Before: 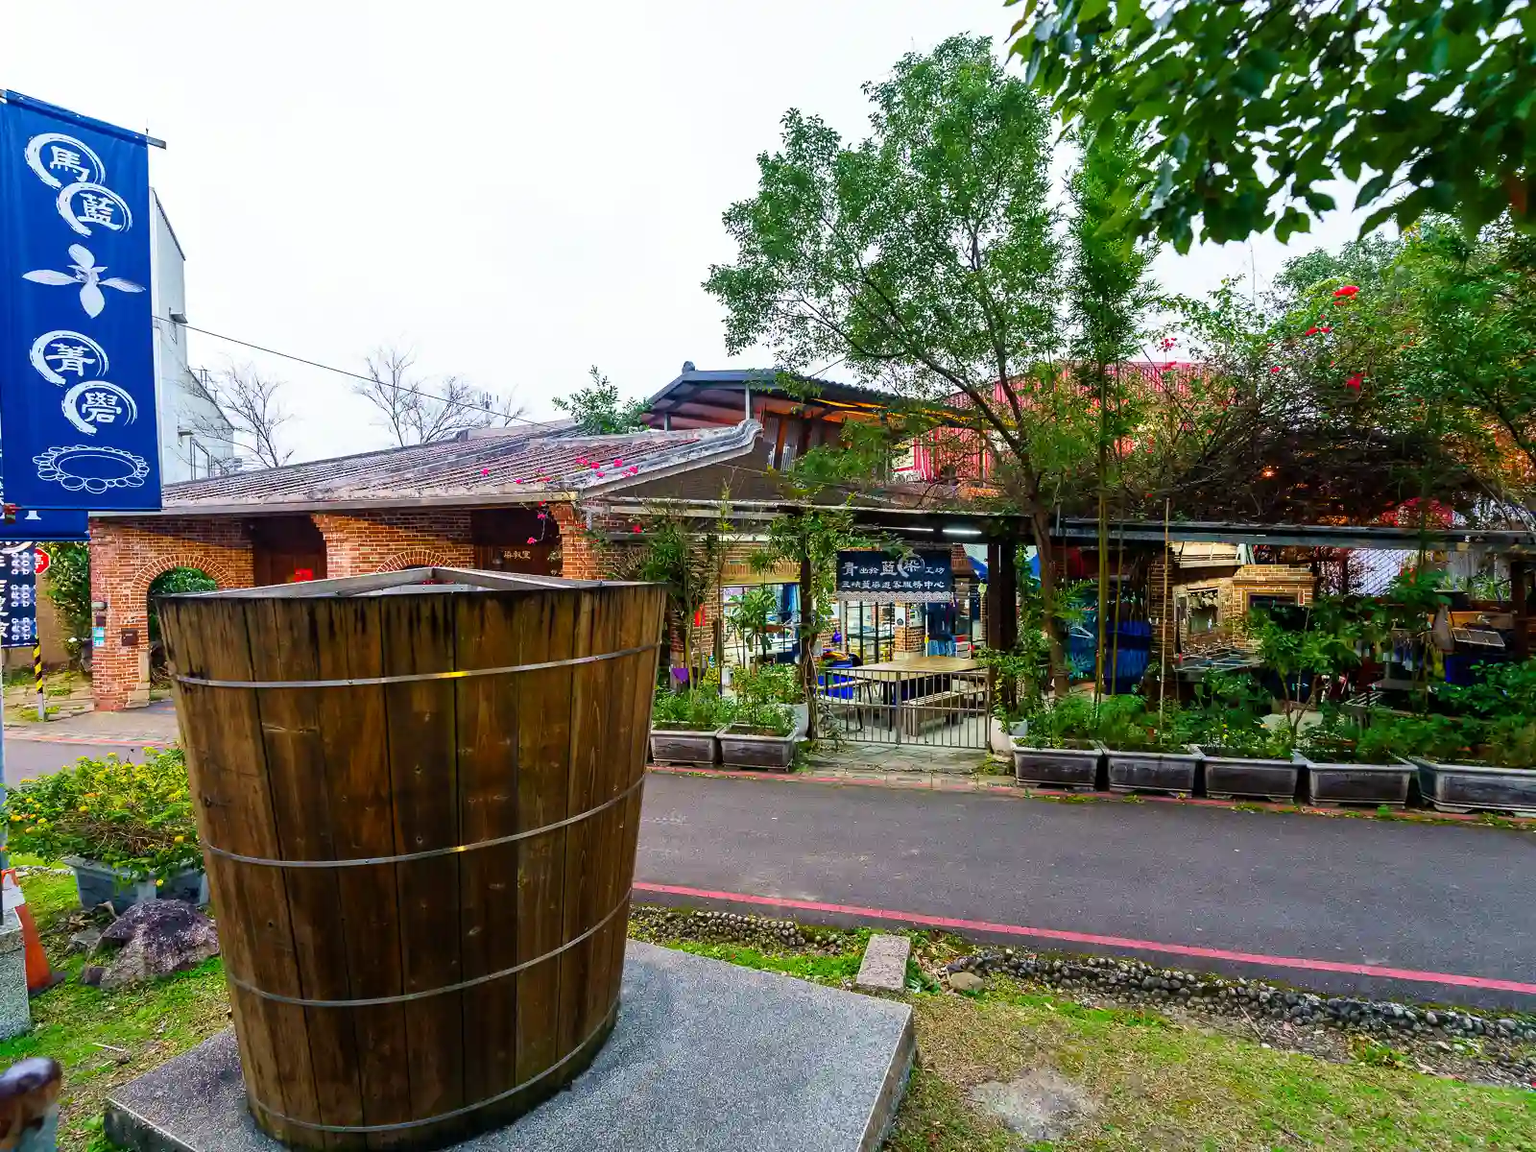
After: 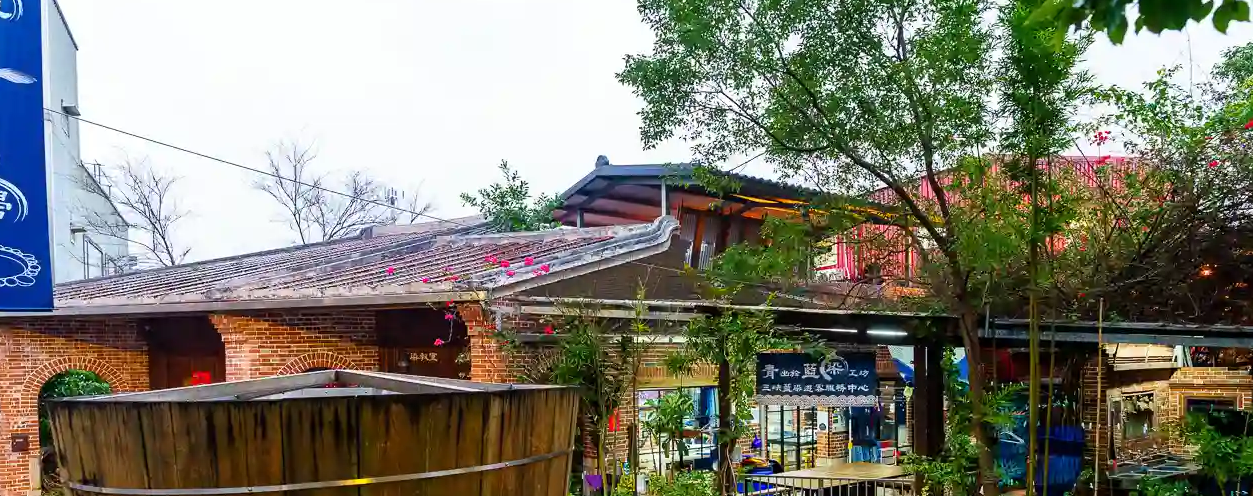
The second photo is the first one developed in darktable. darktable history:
crop: left 7.207%, top 18.442%, right 14.443%, bottom 40.198%
